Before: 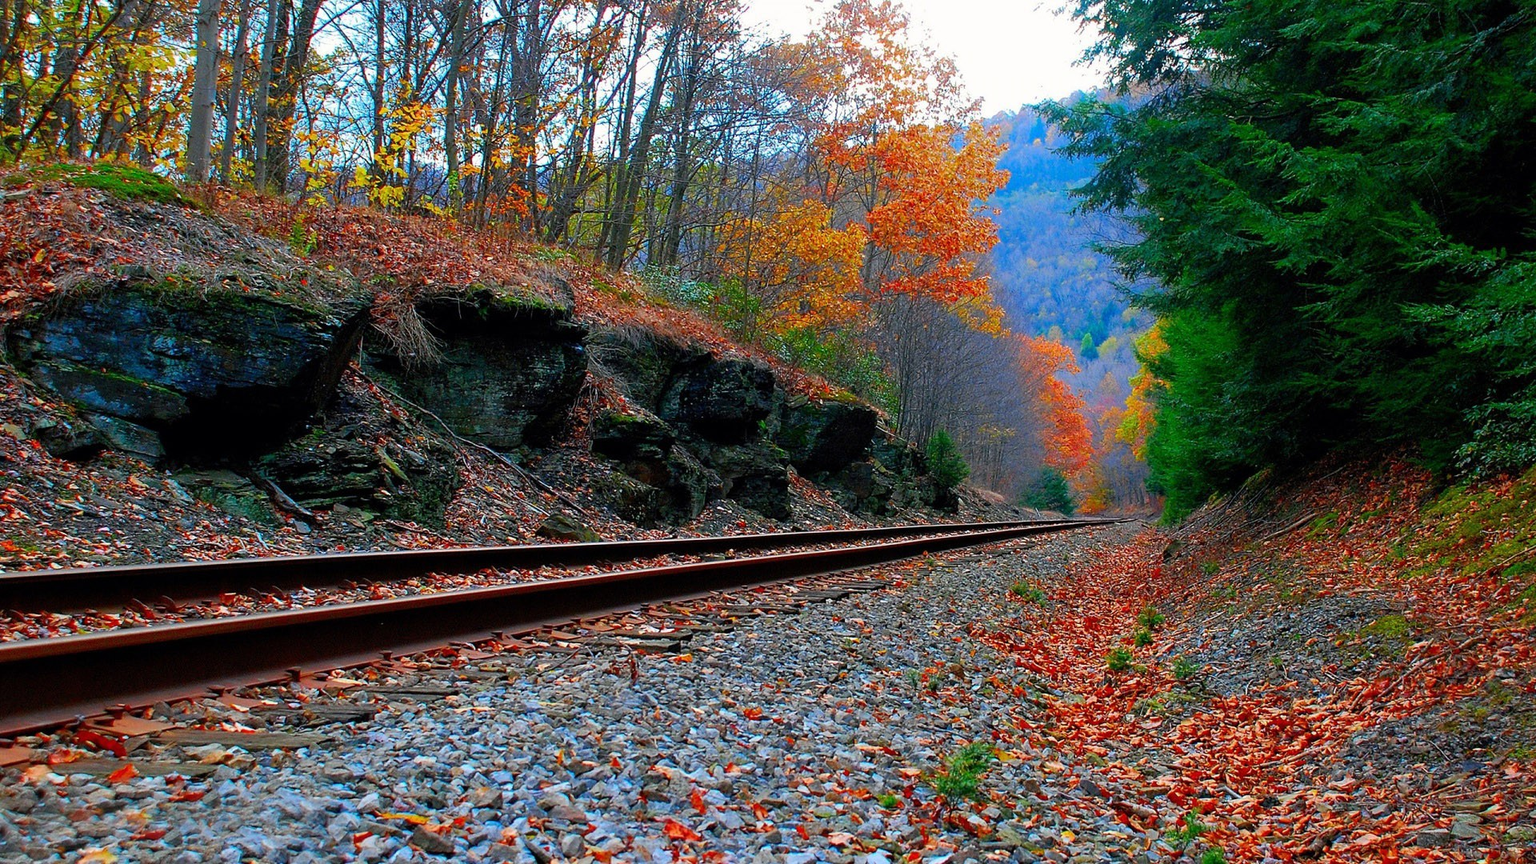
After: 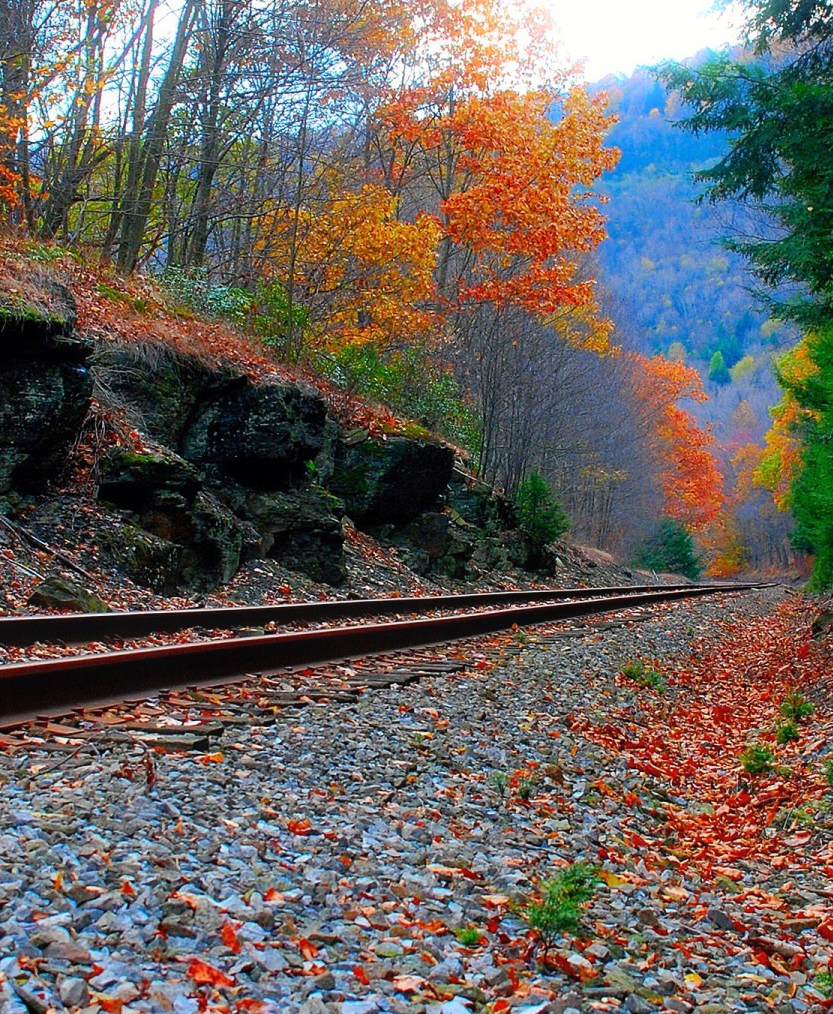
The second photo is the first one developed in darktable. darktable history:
bloom: size 5%, threshold 95%, strength 15%
white balance: emerald 1
exposure: compensate highlight preservation false
crop: left 33.452%, top 6.025%, right 23.155%
